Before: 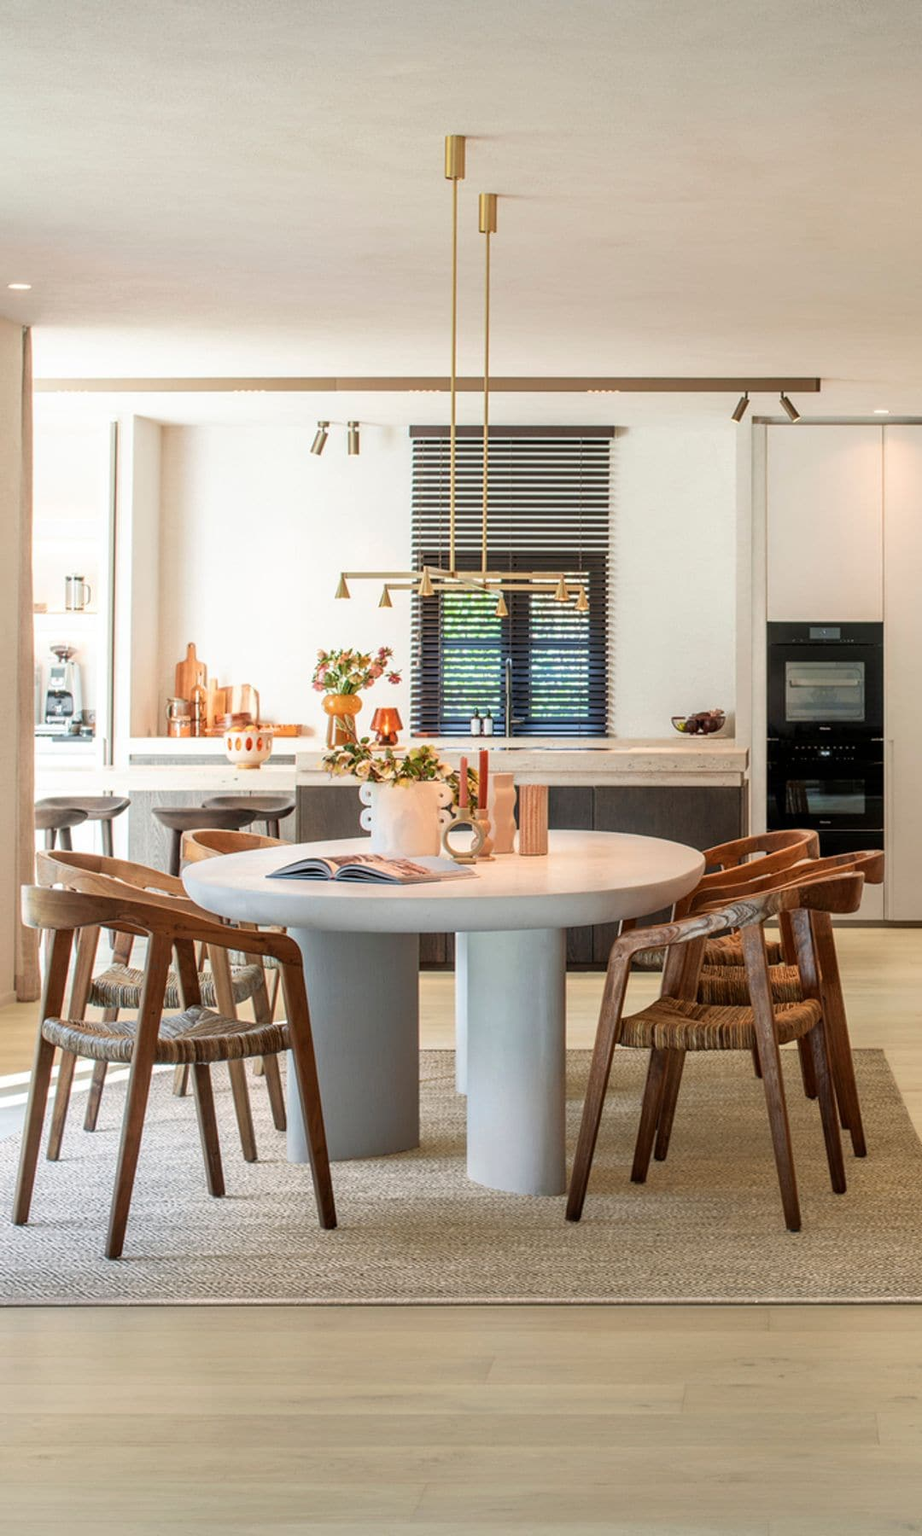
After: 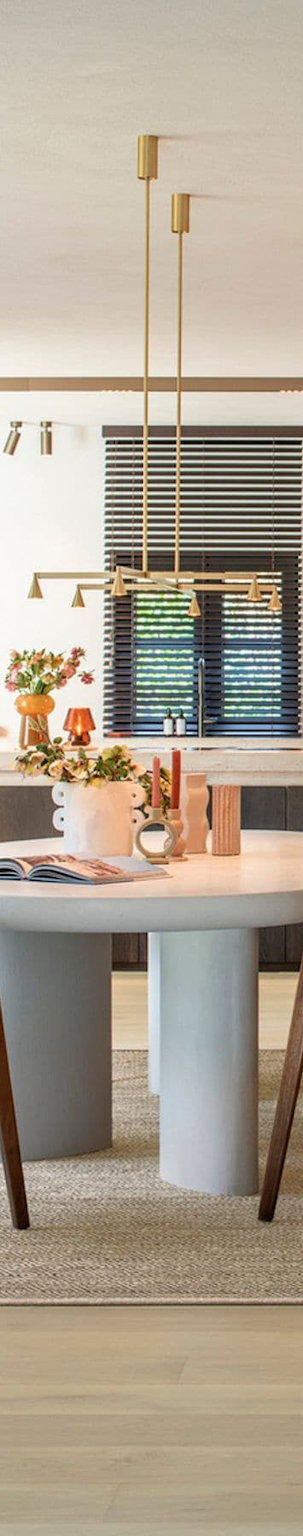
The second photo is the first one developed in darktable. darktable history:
crop: left 33.398%, right 33.613%
